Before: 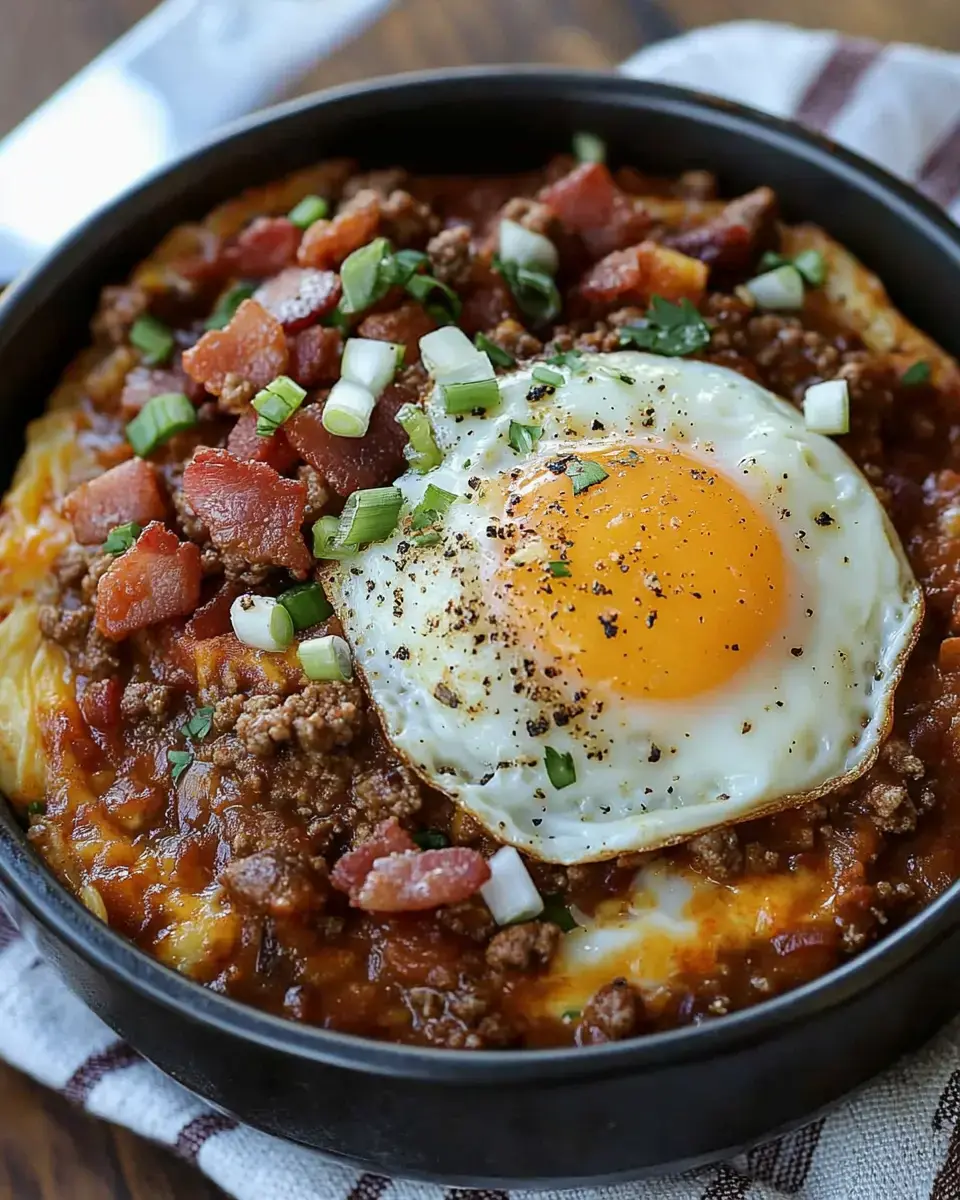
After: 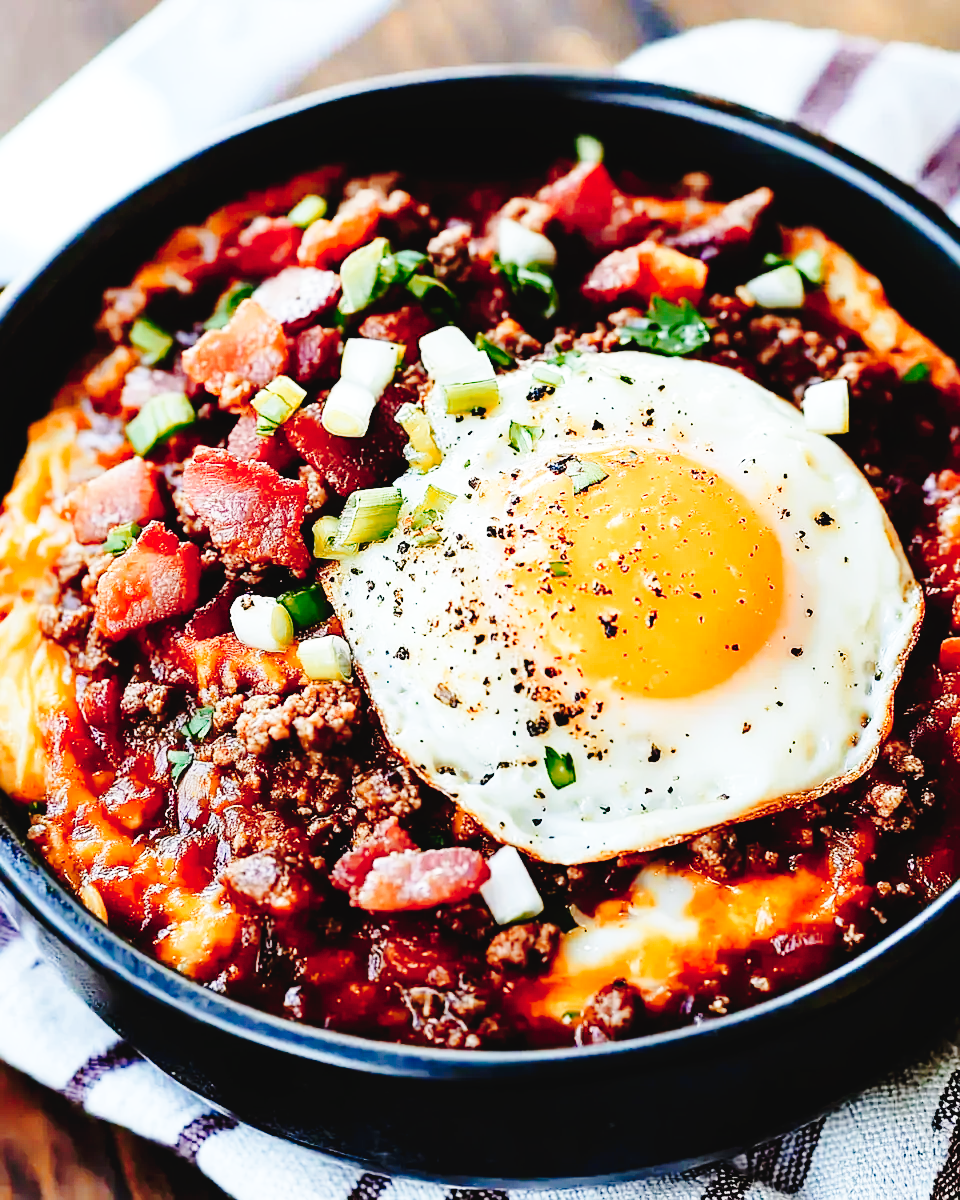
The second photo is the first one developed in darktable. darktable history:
base curve: curves: ch0 [(0, 0) (0, 0) (0.002, 0.001) (0.008, 0.003) (0.019, 0.011) (0.037, 0.037) (0.064, 0.11) (0.102, 0.232) (0.152, 0.379) (0.216, 0.524) (0.296, 0.665) (0.394, 0.789) (0.512, 0.881) (0.651, 0.945) (0.813, 0.986) (1, 1)], preserve colors none
tone curve: curves: ch0 [(0, 0) (0.003, 0.03) (0.011, 0.032) (0.025, 0.035) (0.044, 0.038) (0.069, 0.041) (0.1, 0.058) (0.136, 0.091) (0.177, 0.133) (0.224, 0.181) (0.277, 0.268) (0.335, 0.363) (0.399, 0.461) (0.468, 0.554) (0.543, 0.633) (0.623, 0.709) (0.709, 0.784) (0.801, 0.869) (0.898, 0.938) (1, 1)], preserve colors none
color zones: curves: ch1 [(0, 0.469) (0.072, 0.457) (0.243, 0.494) (0.429, 0.5) (0.571, 0.5) (0.714, 0.5) (0.857, 0.5) (1, 0.469)]; ch2 [(0, 0.499) (0.143, 0.467) (0.242, 0.436) (0.429, 0.493) (0.571, 0.5) (0.714, 0.5) (0.857, 0.5) (1, 0.499)]
